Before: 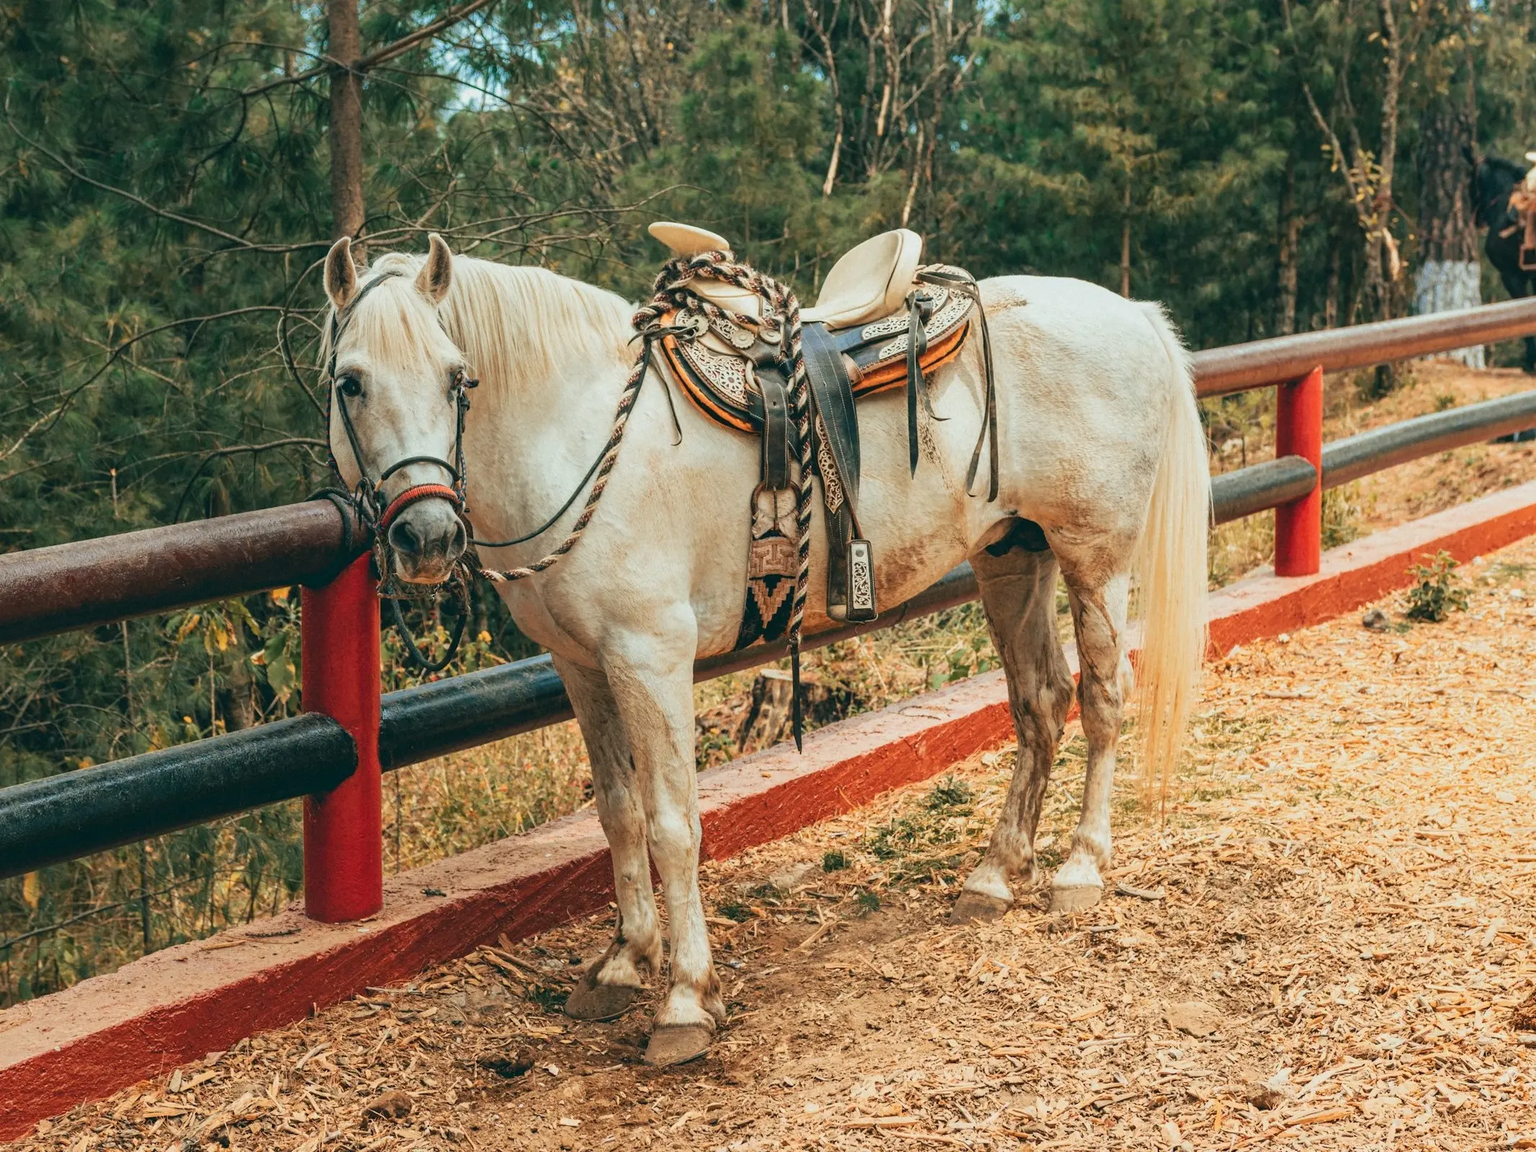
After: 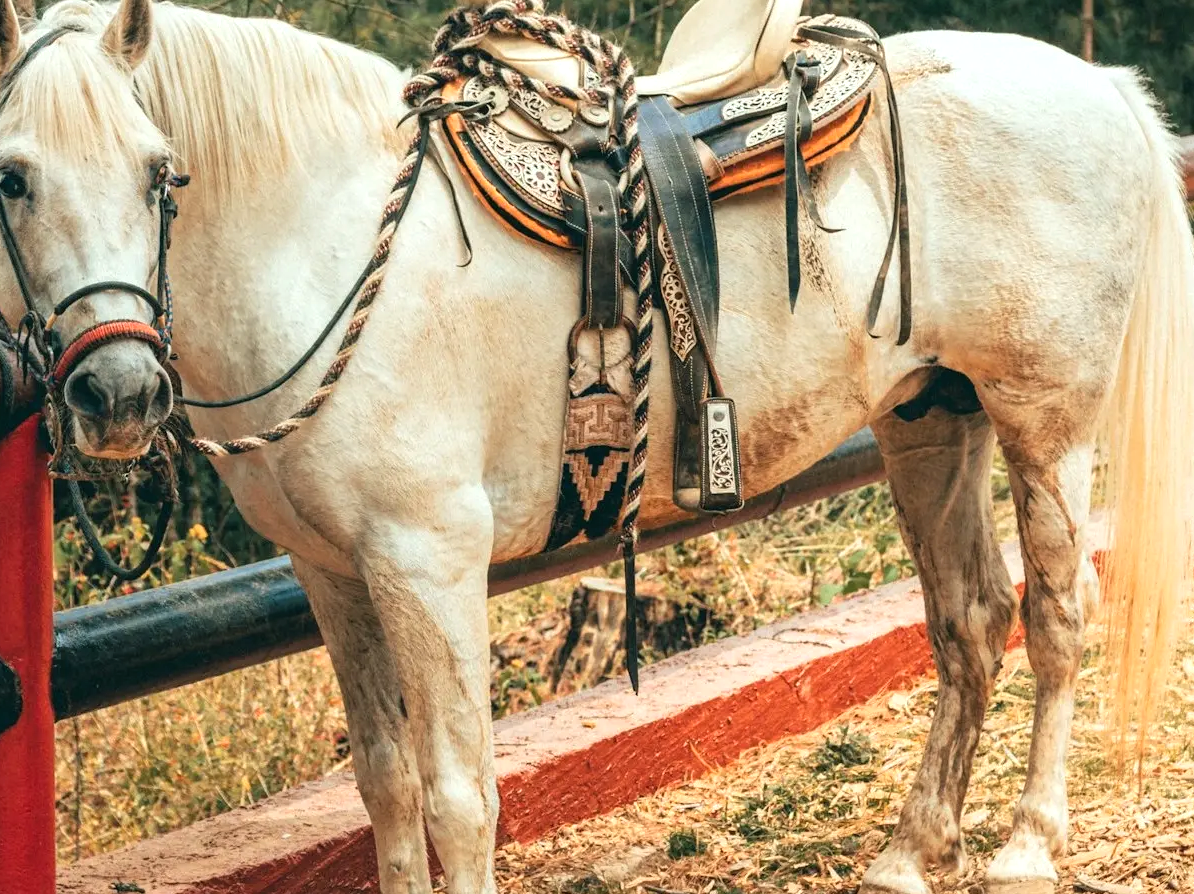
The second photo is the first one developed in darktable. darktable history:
crop and rotate: left 22.295%, top 22.043%, right 21.71%, bottom 22.048%
tone equalizer: -8 EV -0.421 EV, -7 EV -0.428 EV, -6 EV -0.325 EV, -5 EV -0.252 EV, -3 EV 0.228 EV, -2 EV 0.324 EV, -1 EV 0.402 EV, +0 EV 0.395 EV
